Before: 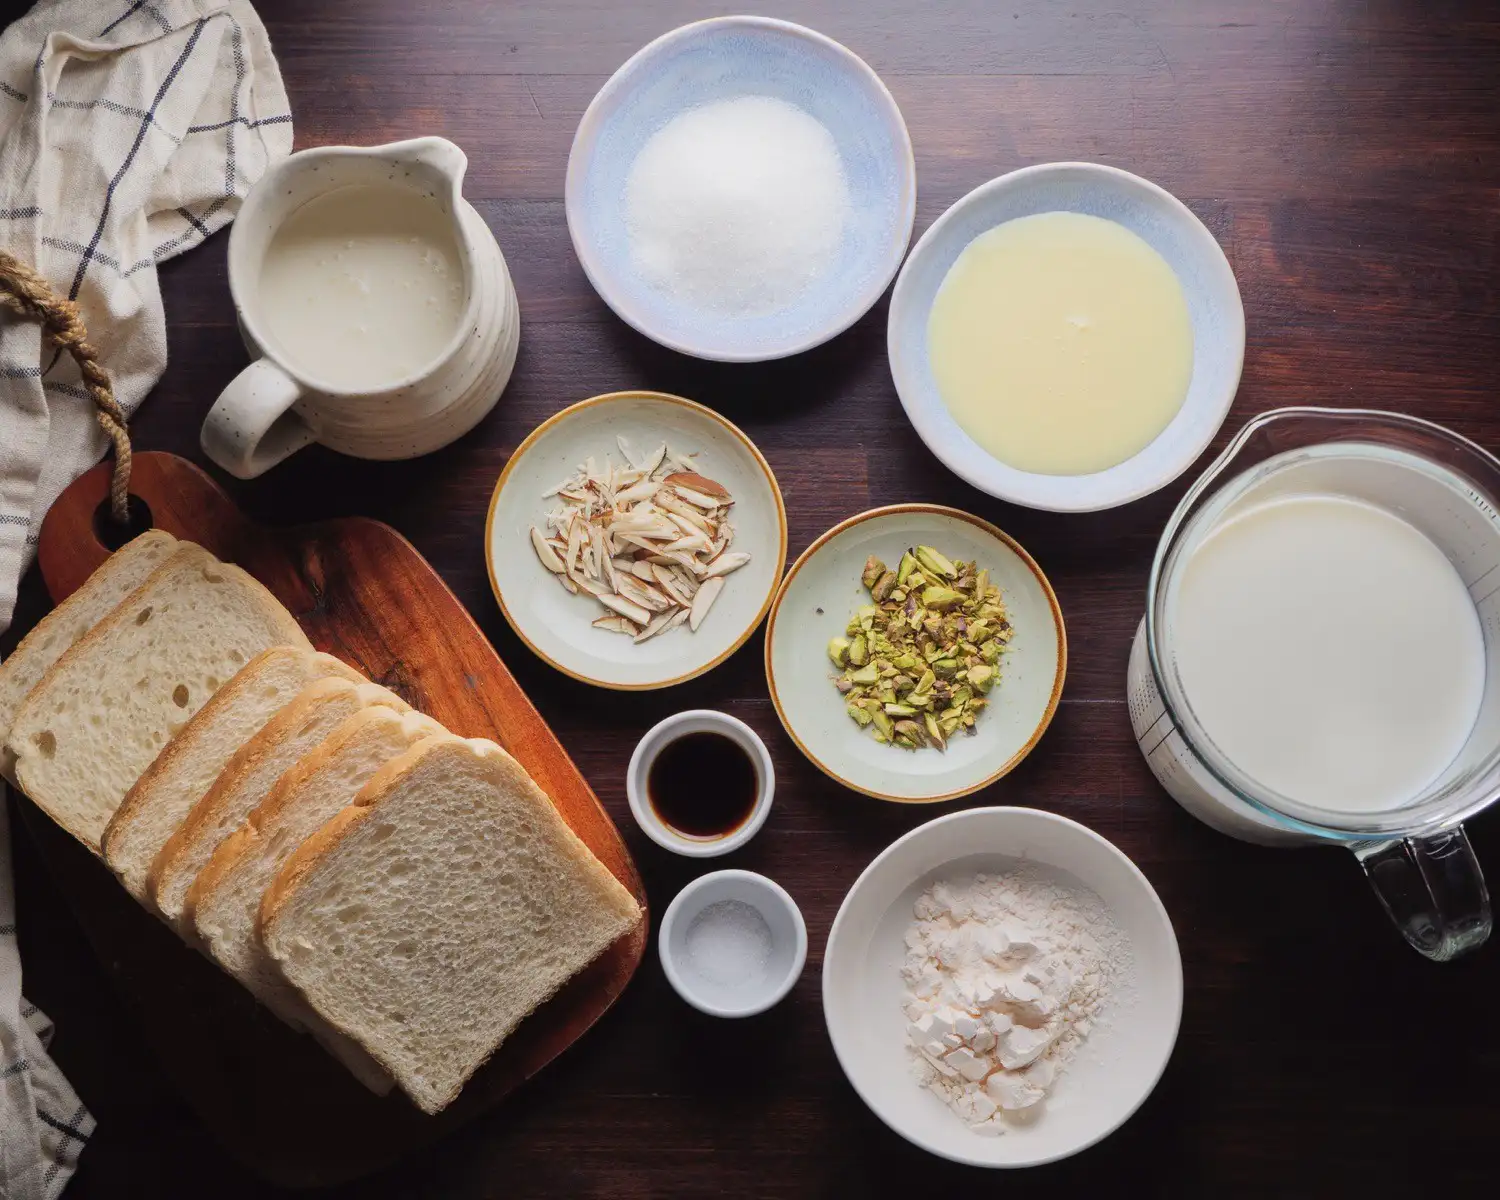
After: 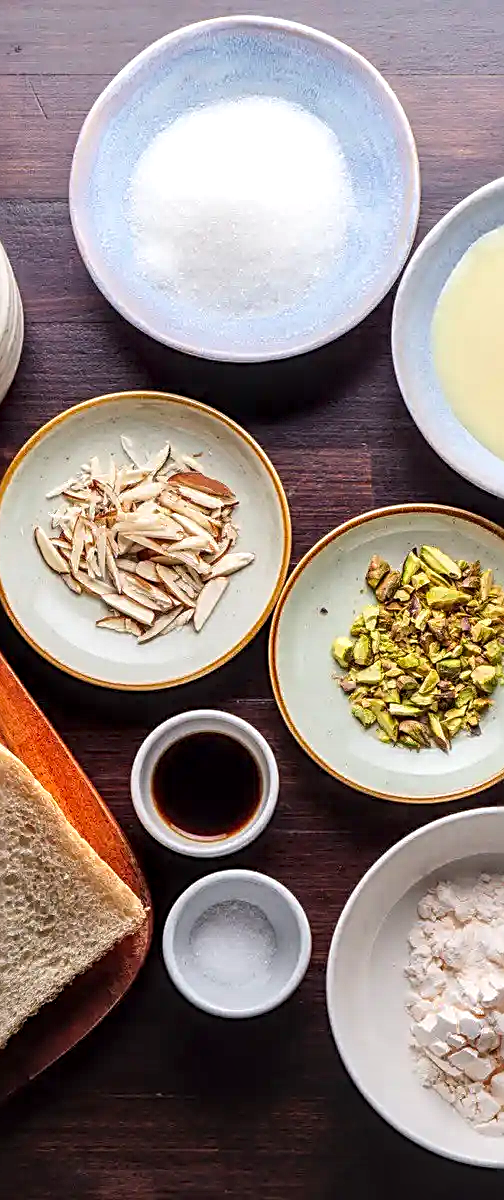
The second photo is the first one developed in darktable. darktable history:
crop: left 33.077%, right 33.301%
exposure: exposure 0.079 EV, compensate exposure bias true, compensate highlight preservation false
local contrast: highlights 60%, shadows 60%, detail 160%
sharpen: radius 2.536, amount 0.622
levels: levels [0, 0.476, 0.951]
